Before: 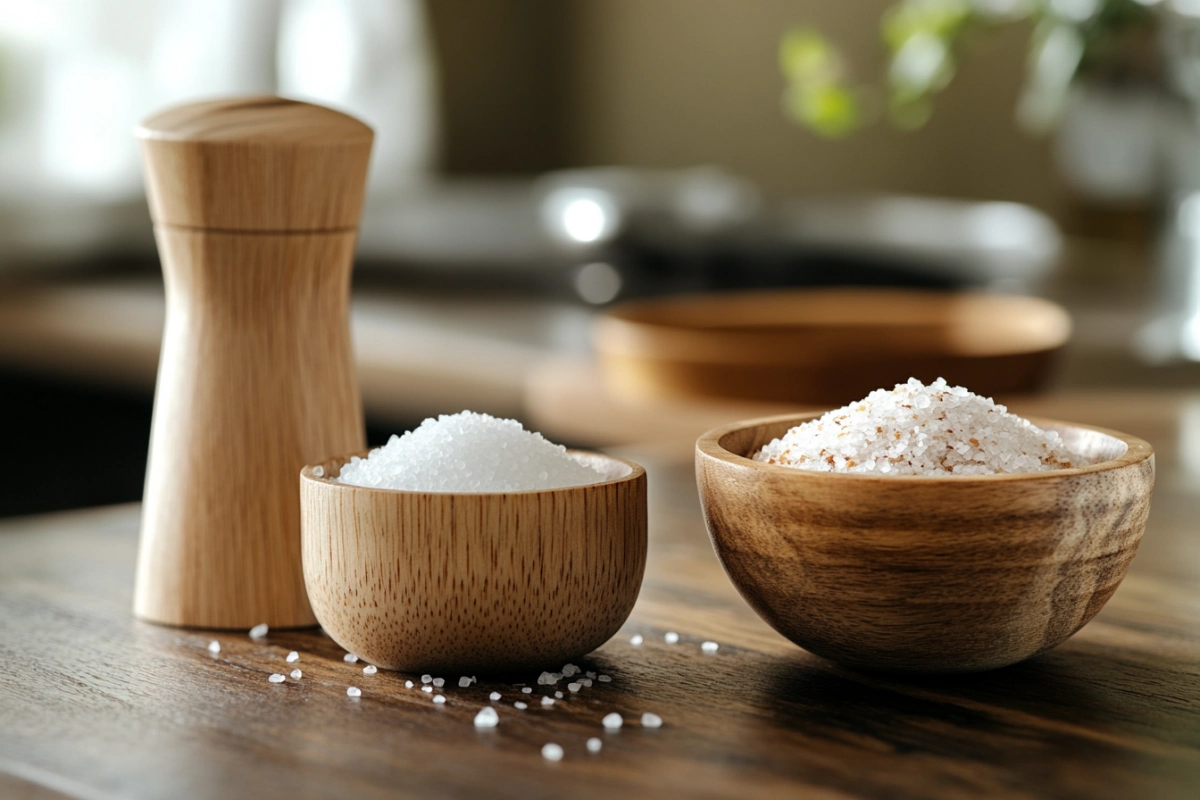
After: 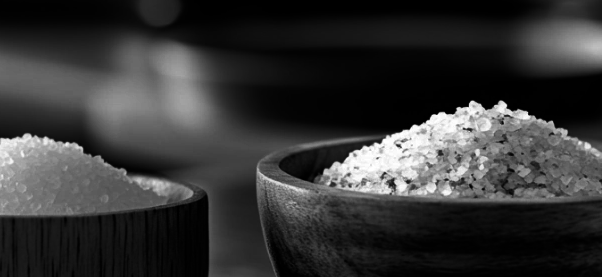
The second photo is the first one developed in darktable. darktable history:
shadows and highlights: shadows 20.55, highlights -20.99, soften with gaussian
contrast brightness saturation: contrast 0.02, brightness -1, saturation -1
crop: left 36.607%, top 34.735%, right 13.146%, bottom 30.611%
